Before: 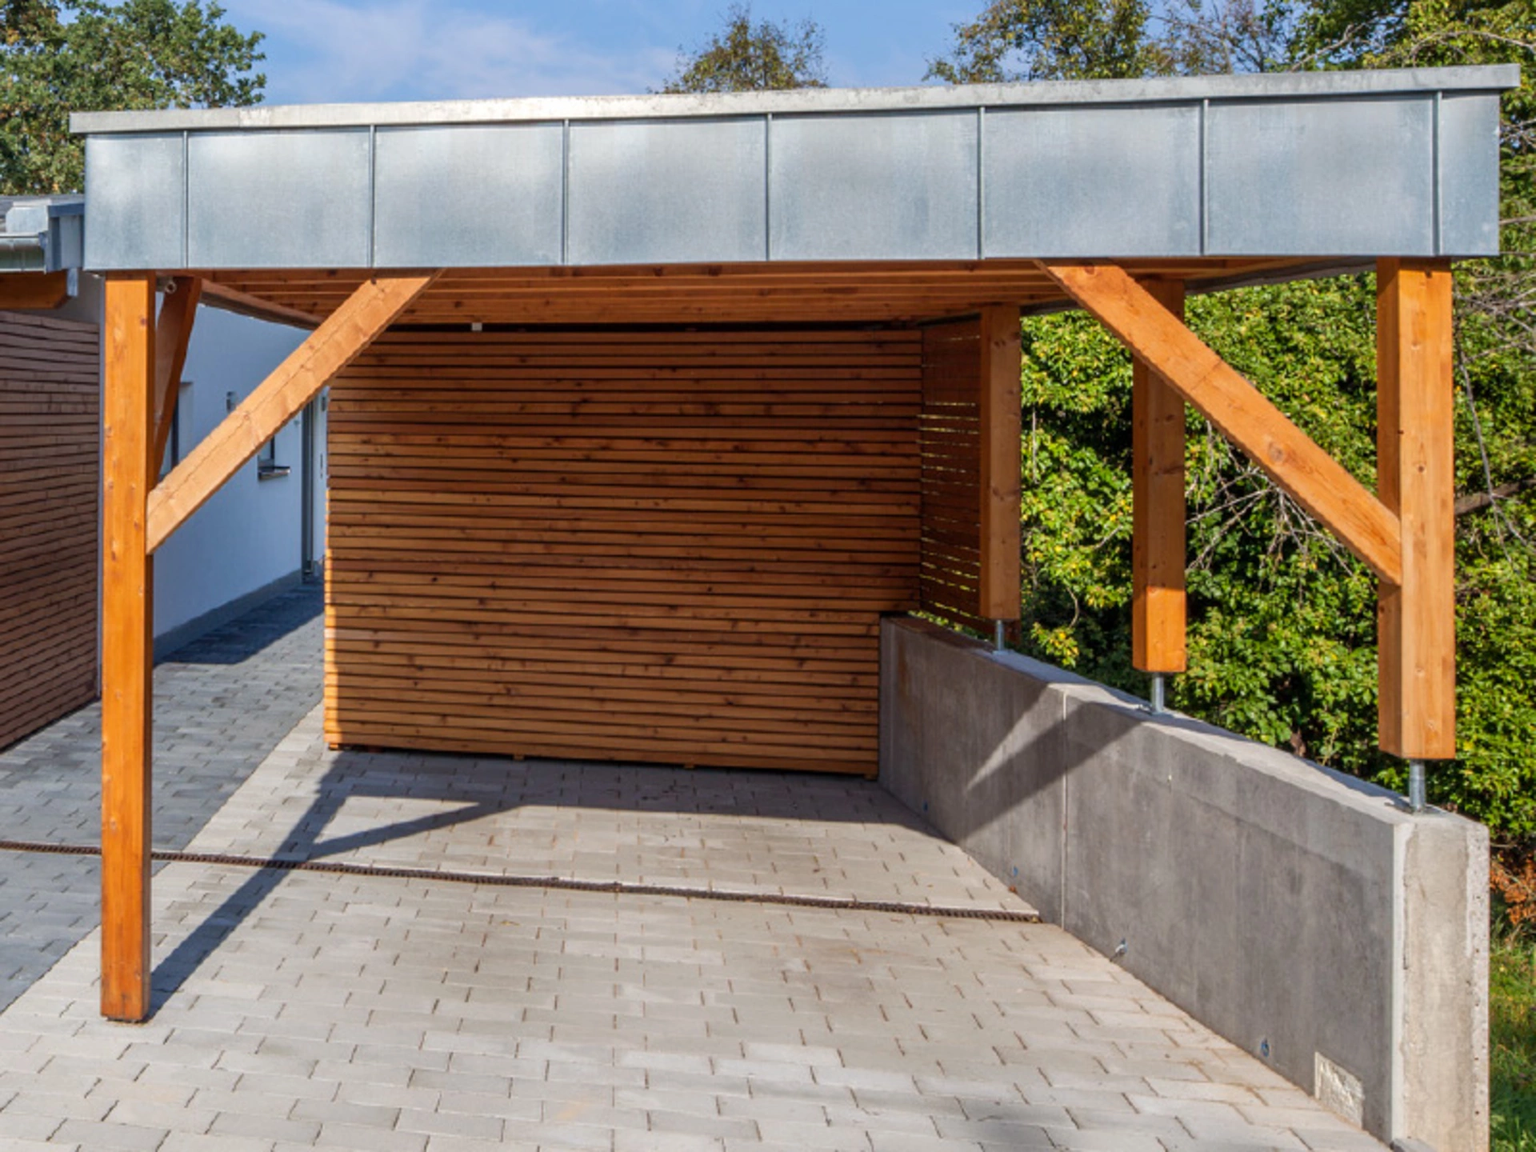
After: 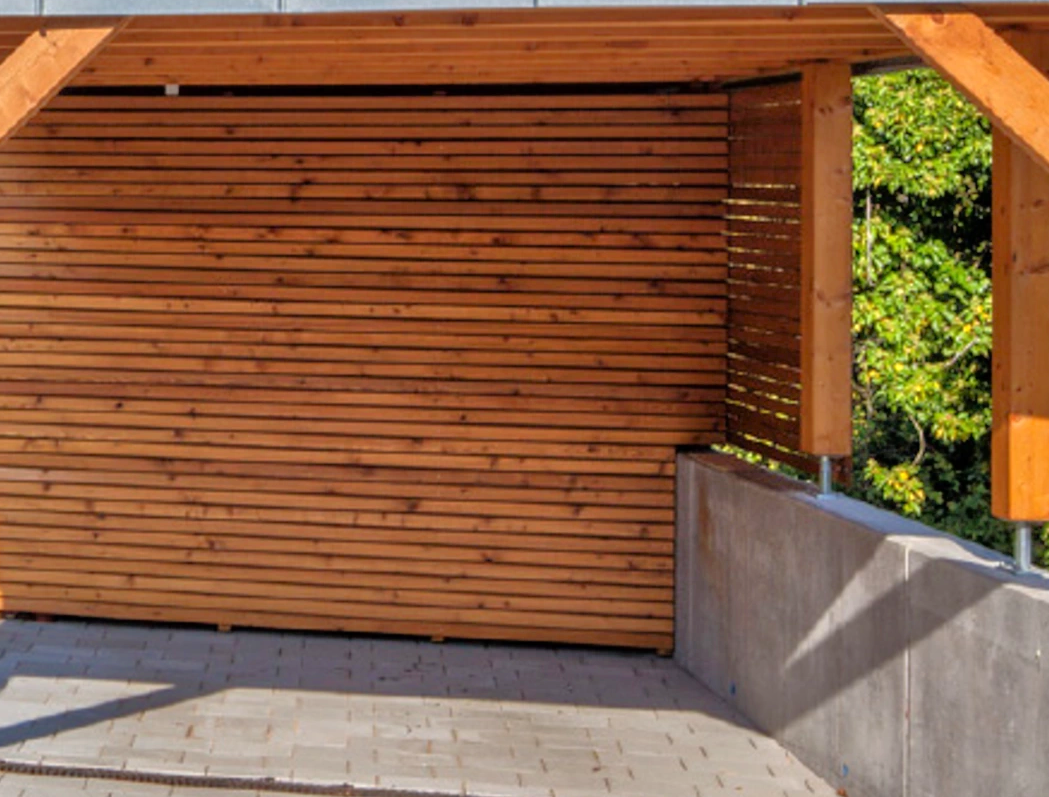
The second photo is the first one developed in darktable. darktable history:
crop and rotate: left 22.091%, top 22.209%, right 23.258%, bottom 22.415%
tone equalizer: -7 EV 0.14 EV, -6 EV 0.639 EV, -5 EV 1.15 EV, -4 EV 1.36 EV, -3 EV 1.14 EV, -2 EV 0.6 EV, -1 EV 0.156 EV
